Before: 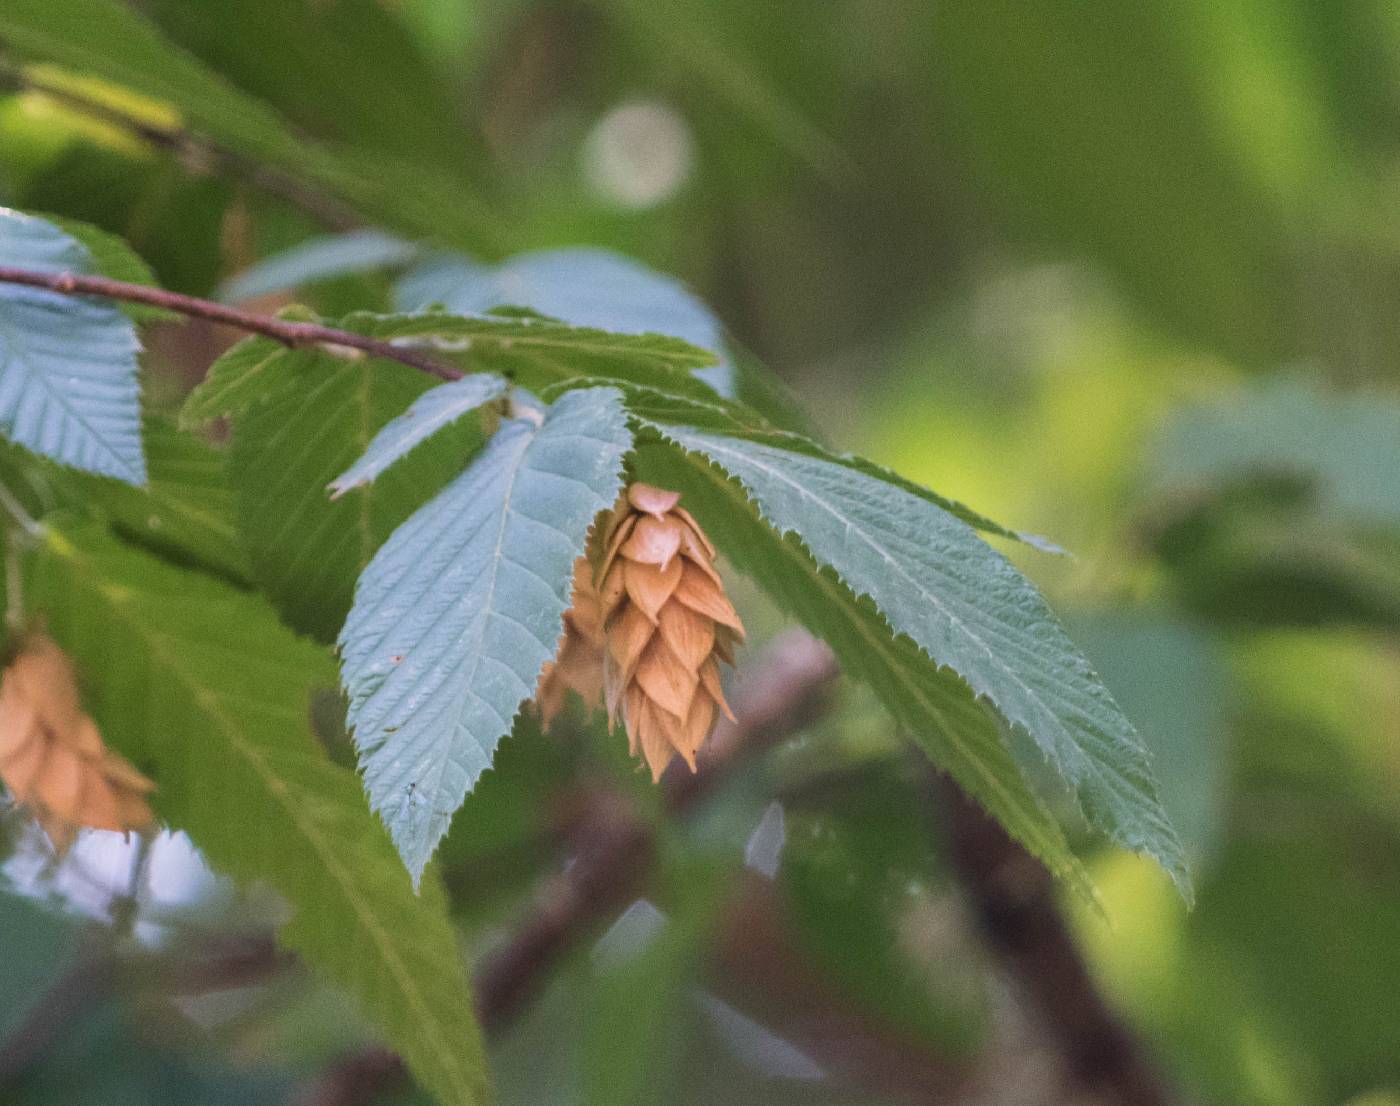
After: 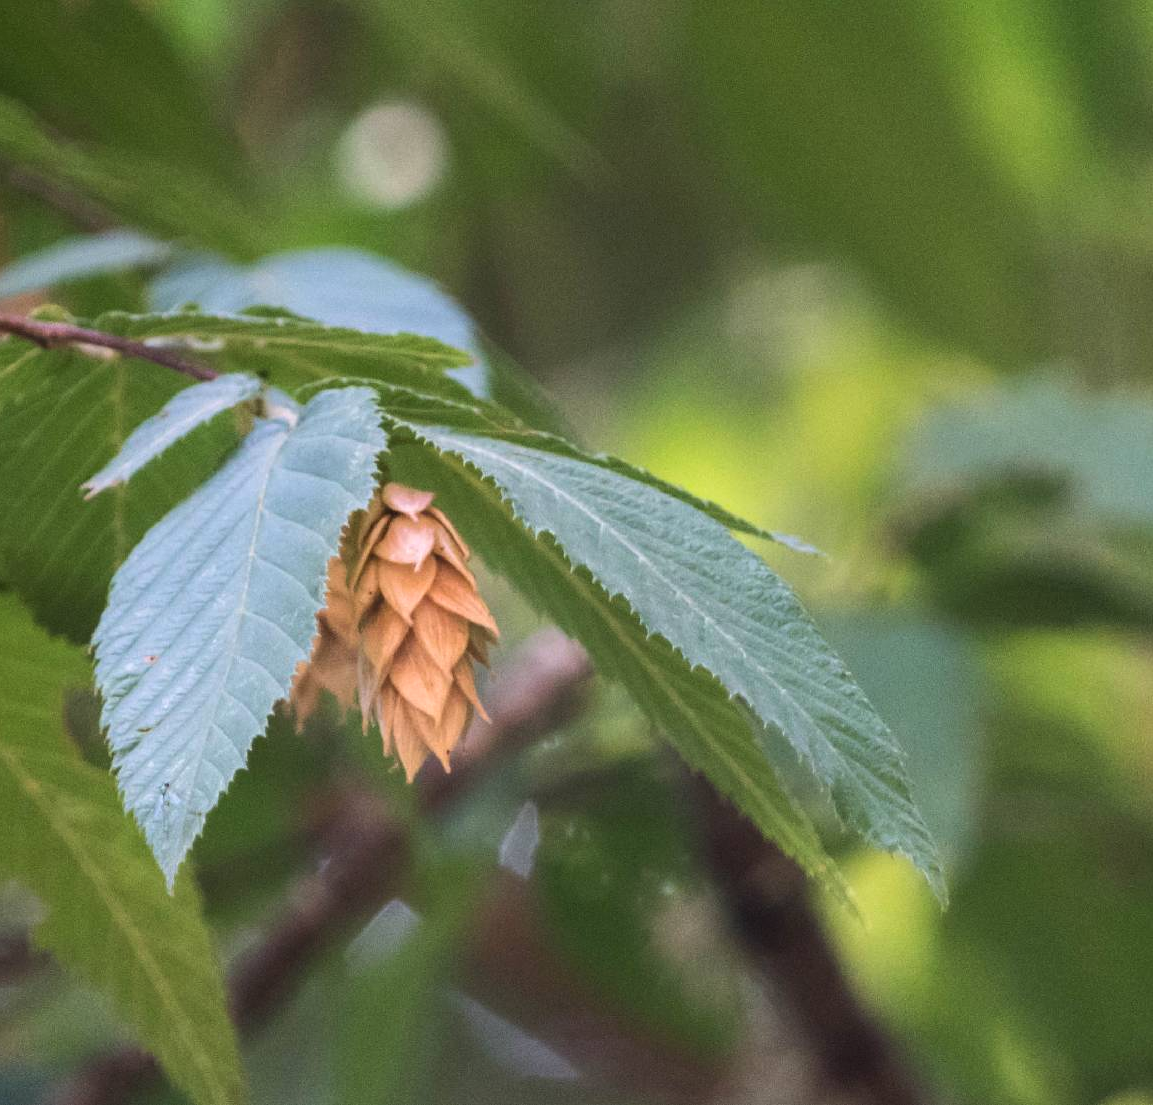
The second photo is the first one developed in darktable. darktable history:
tone equalizer: -8 EV -0.417 EV, -7 EV -0.389 EV, -6 EV -0.333 EV, -5 EV -0.222 EV, -3 EV 0.222 EV, -2 EV 0.333 EV, -1 EV 0.389 EV, +0 EV 0.417 EV, edges refinement/feathering 500, mask exposure compensation -1.57 EV, preserve details no
local contrast: mode bilateral grid, contrast 100, coarseness 100, detail 91%, midtone range 0.2
crop: left 17.582%, bottom 0.031%
